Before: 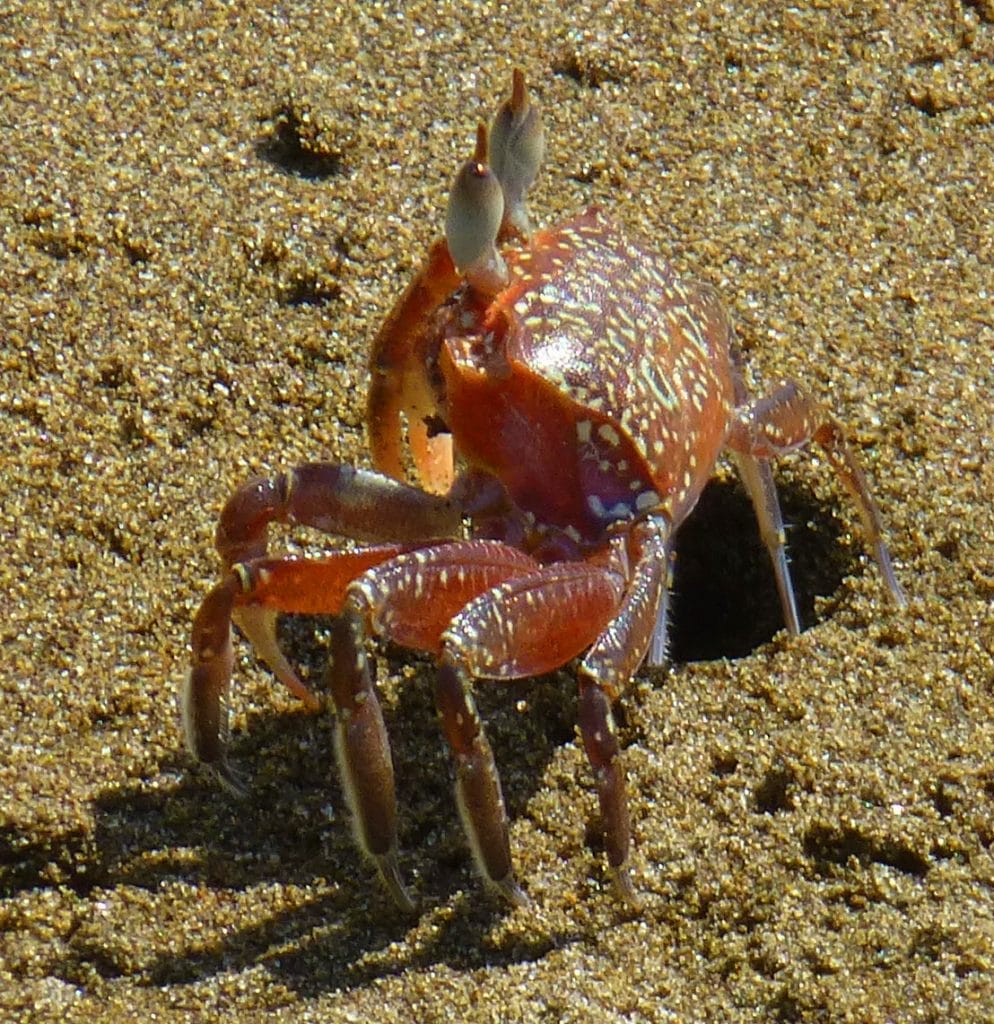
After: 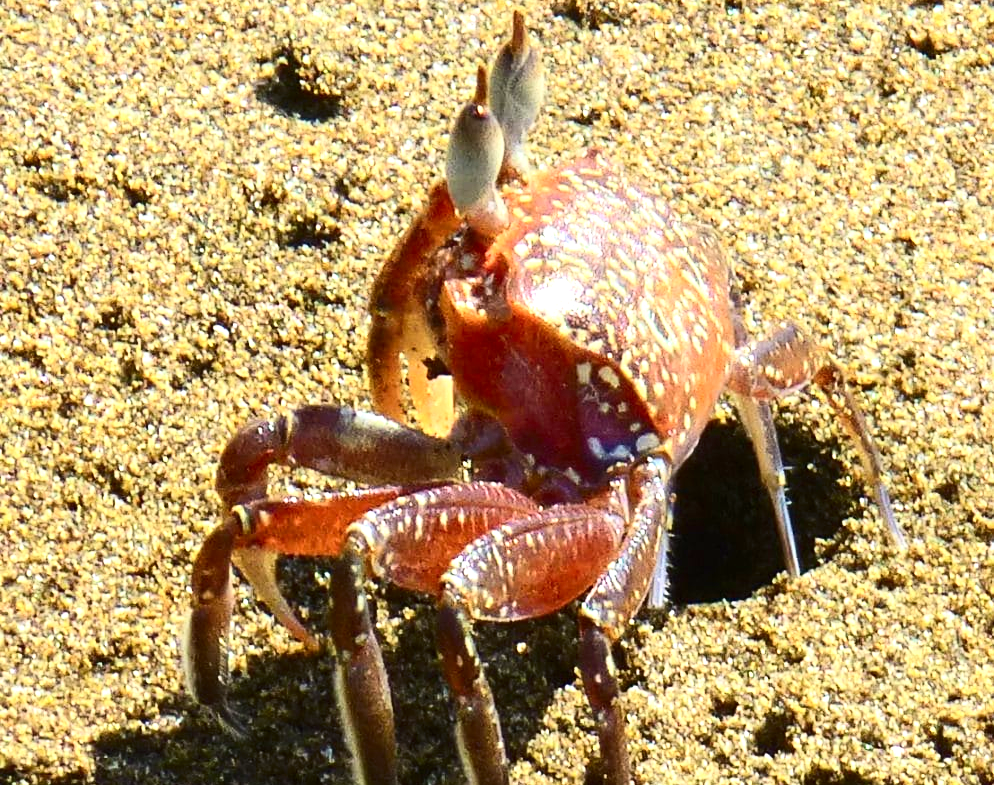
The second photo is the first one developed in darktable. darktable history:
crop: top 5.667%, bottom 17.637%
exposure: black level correction 0, exposure 1.1 EV, compensate exposure bias true, compensate highlight preservation false
contrast brightness saturation: contrast 0.28
